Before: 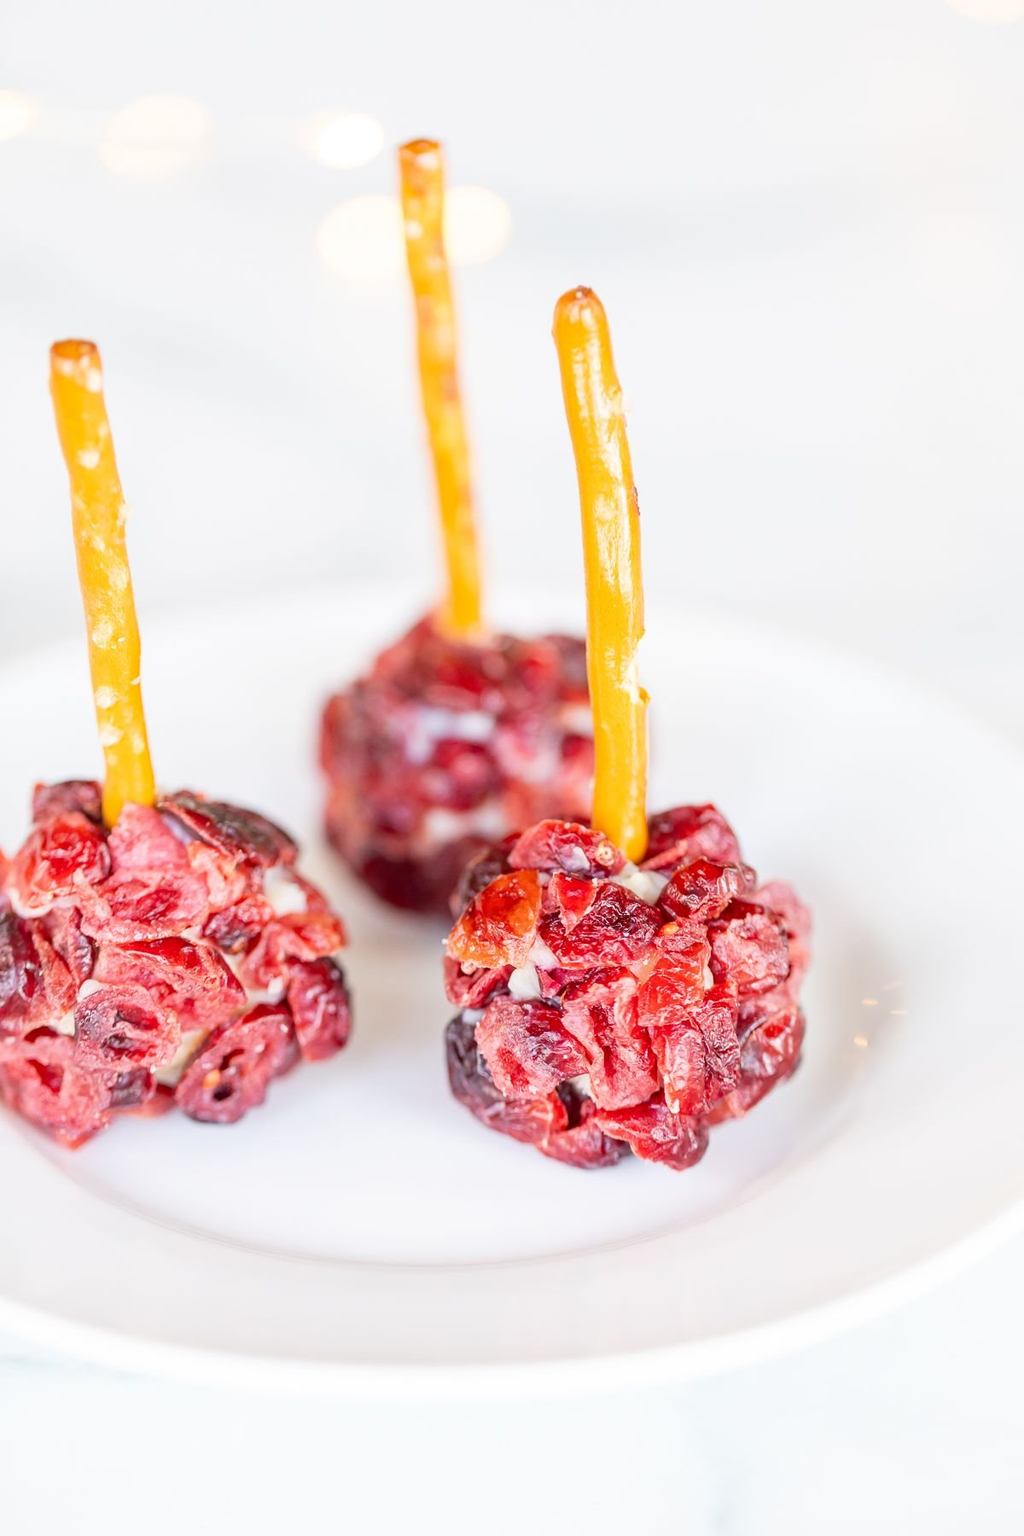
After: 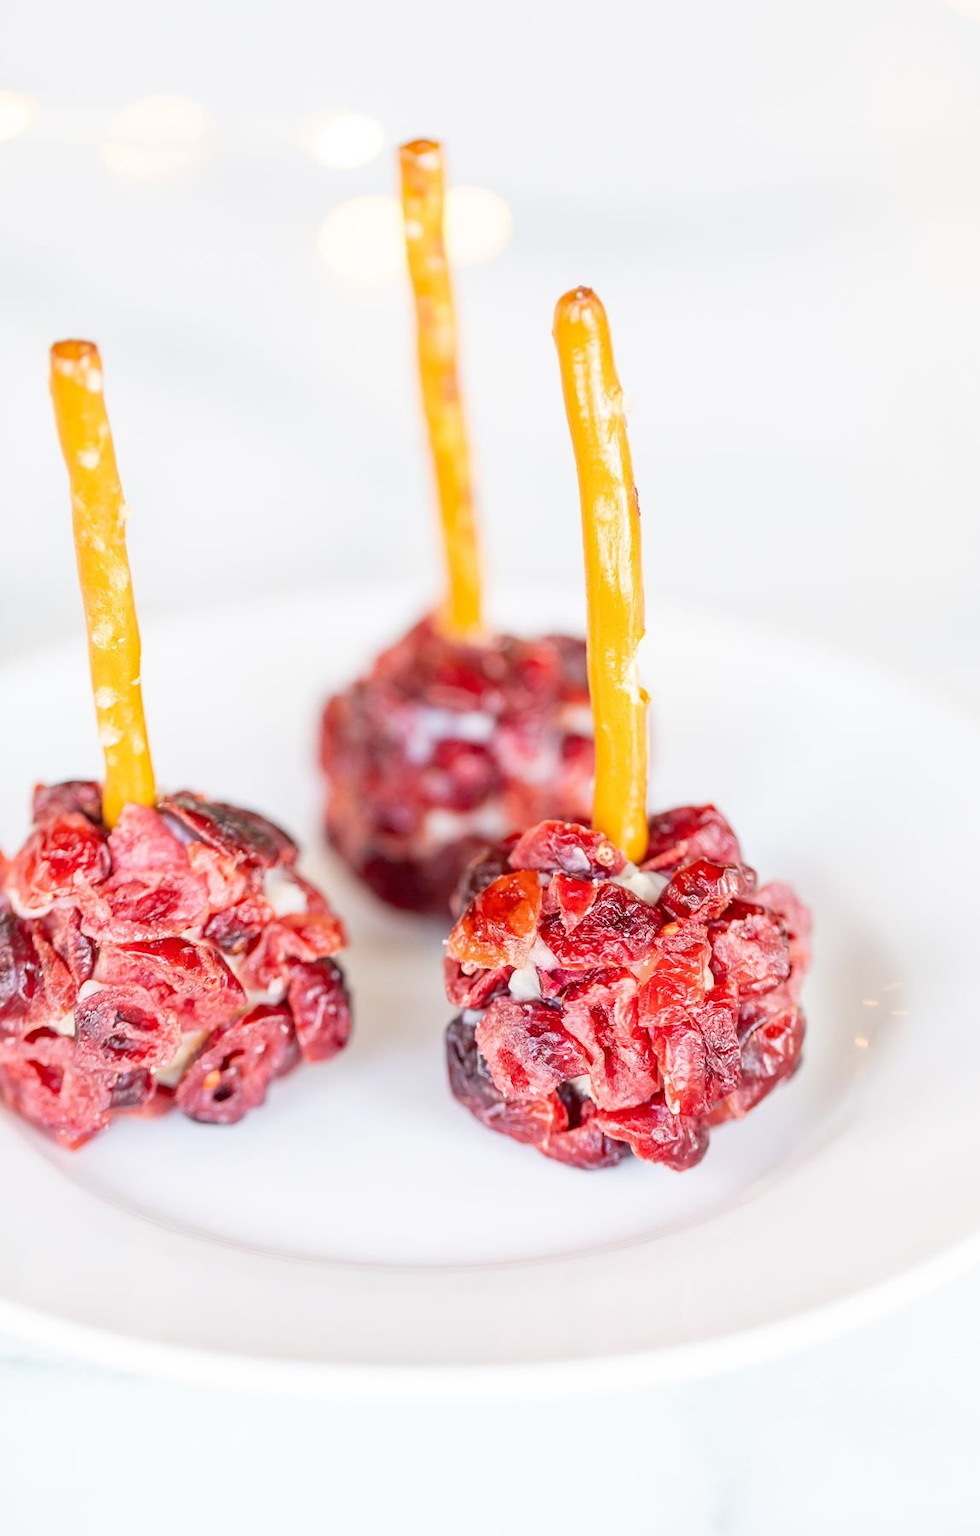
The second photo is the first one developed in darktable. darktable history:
crop: right 4.254%, bottom 0.044%
color correction: highlights b* 0.023
